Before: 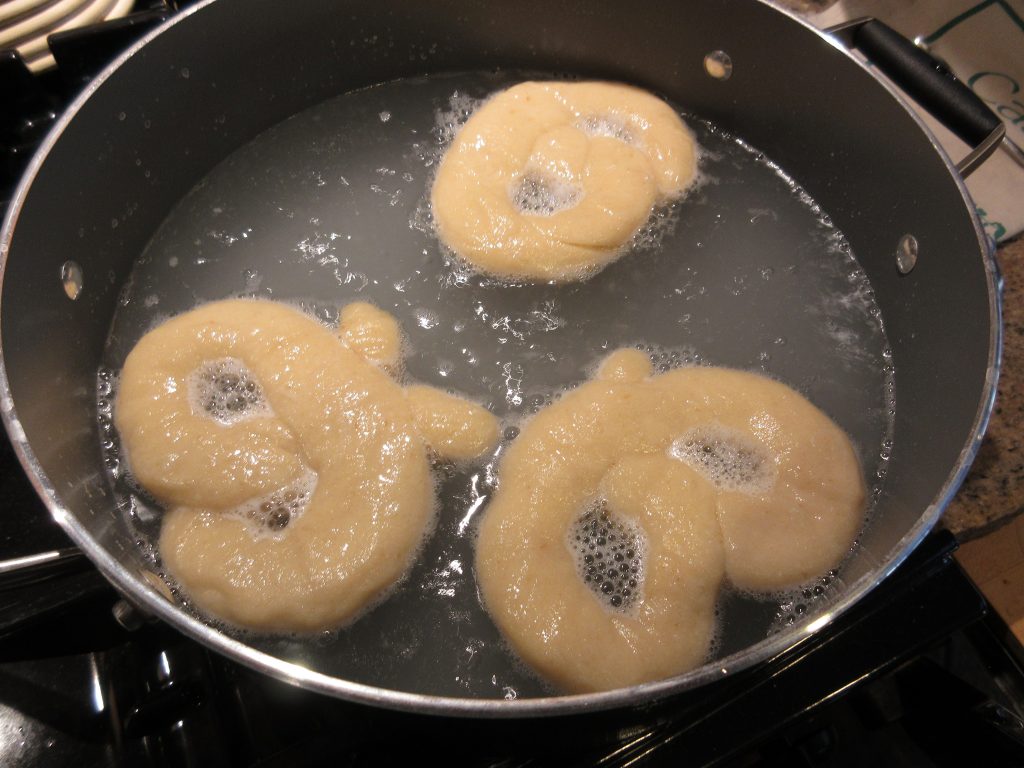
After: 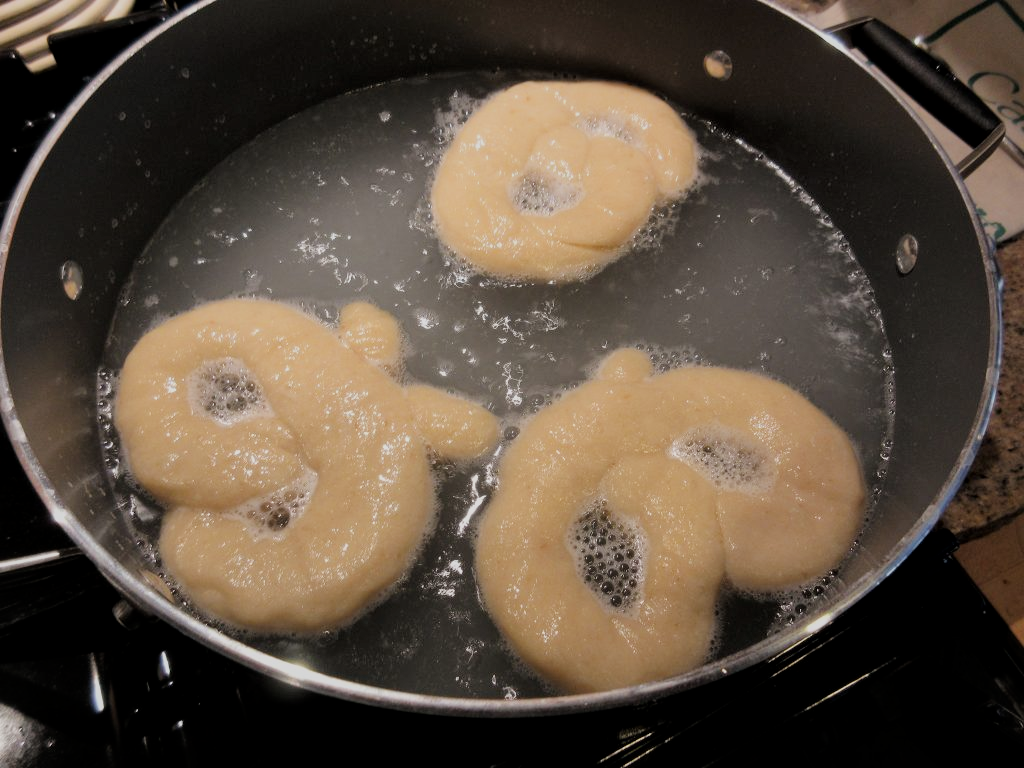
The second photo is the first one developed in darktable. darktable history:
local contrast: mode bilateral grid, contrast 20, coarseness 50, detail 120%, midtone range 0.2
filmic rgb: black relative exposure -7.65 EV, white relative exposure 4.56 EV, hardness 3.61
